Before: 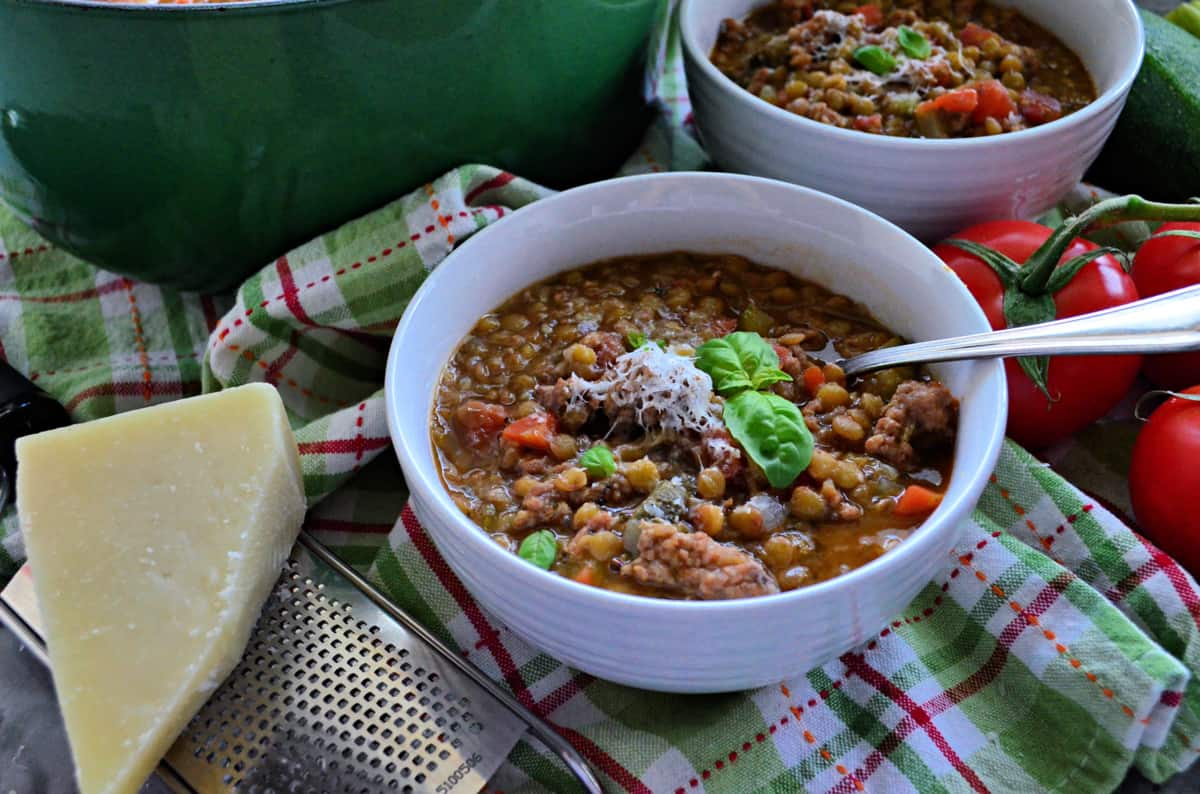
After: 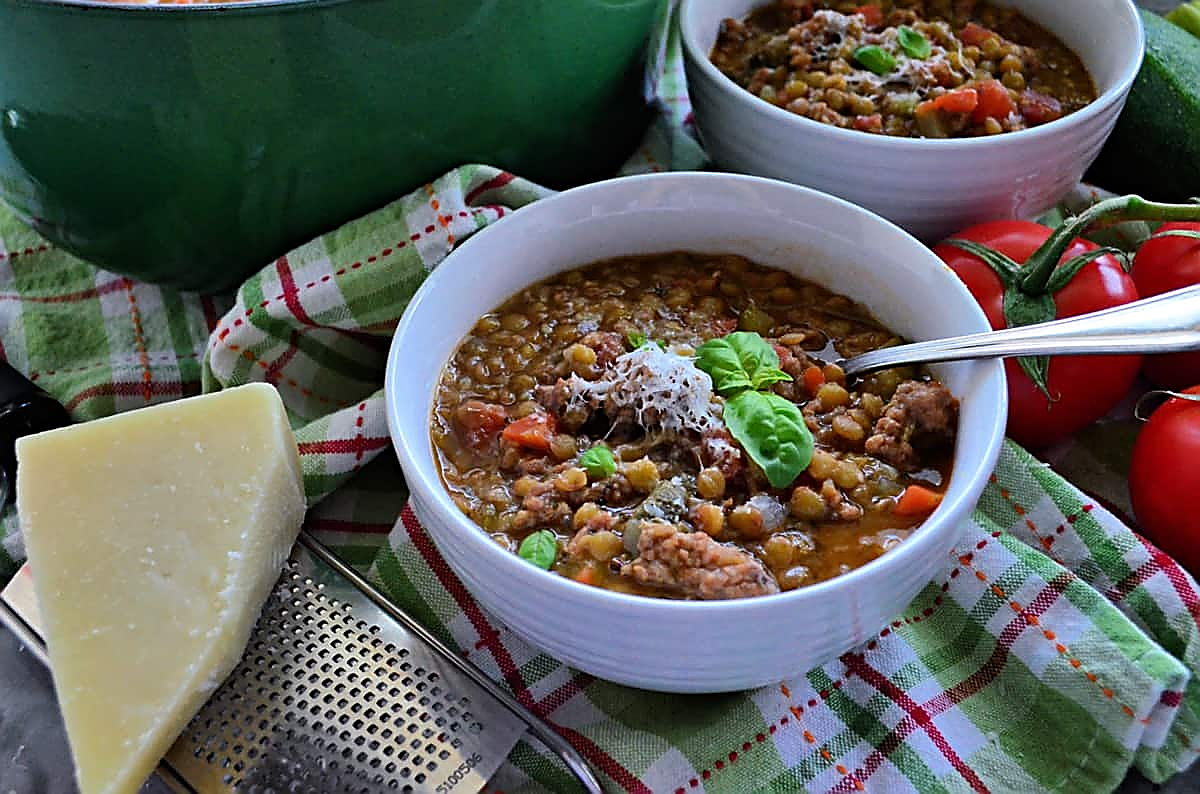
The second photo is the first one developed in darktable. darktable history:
tone equalizer: edges refinement/feathering 500, mask exposure compensation -1.57 EV, preserve details no
sharpen: radius 1.418, amount 1.233, threshold 0.729
